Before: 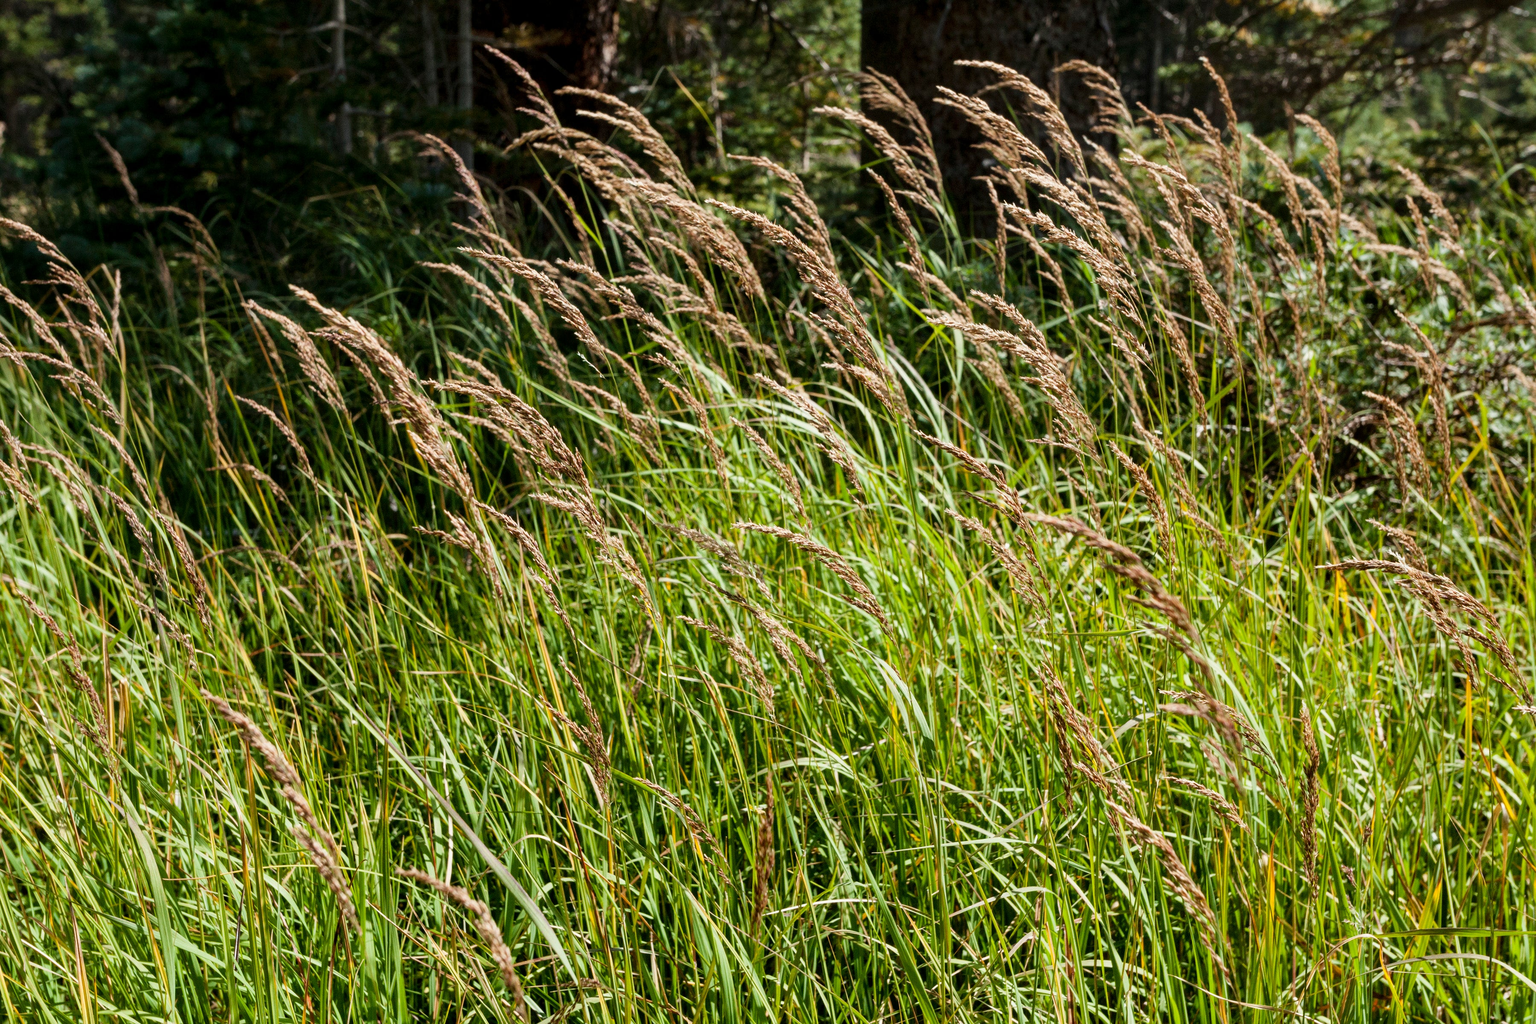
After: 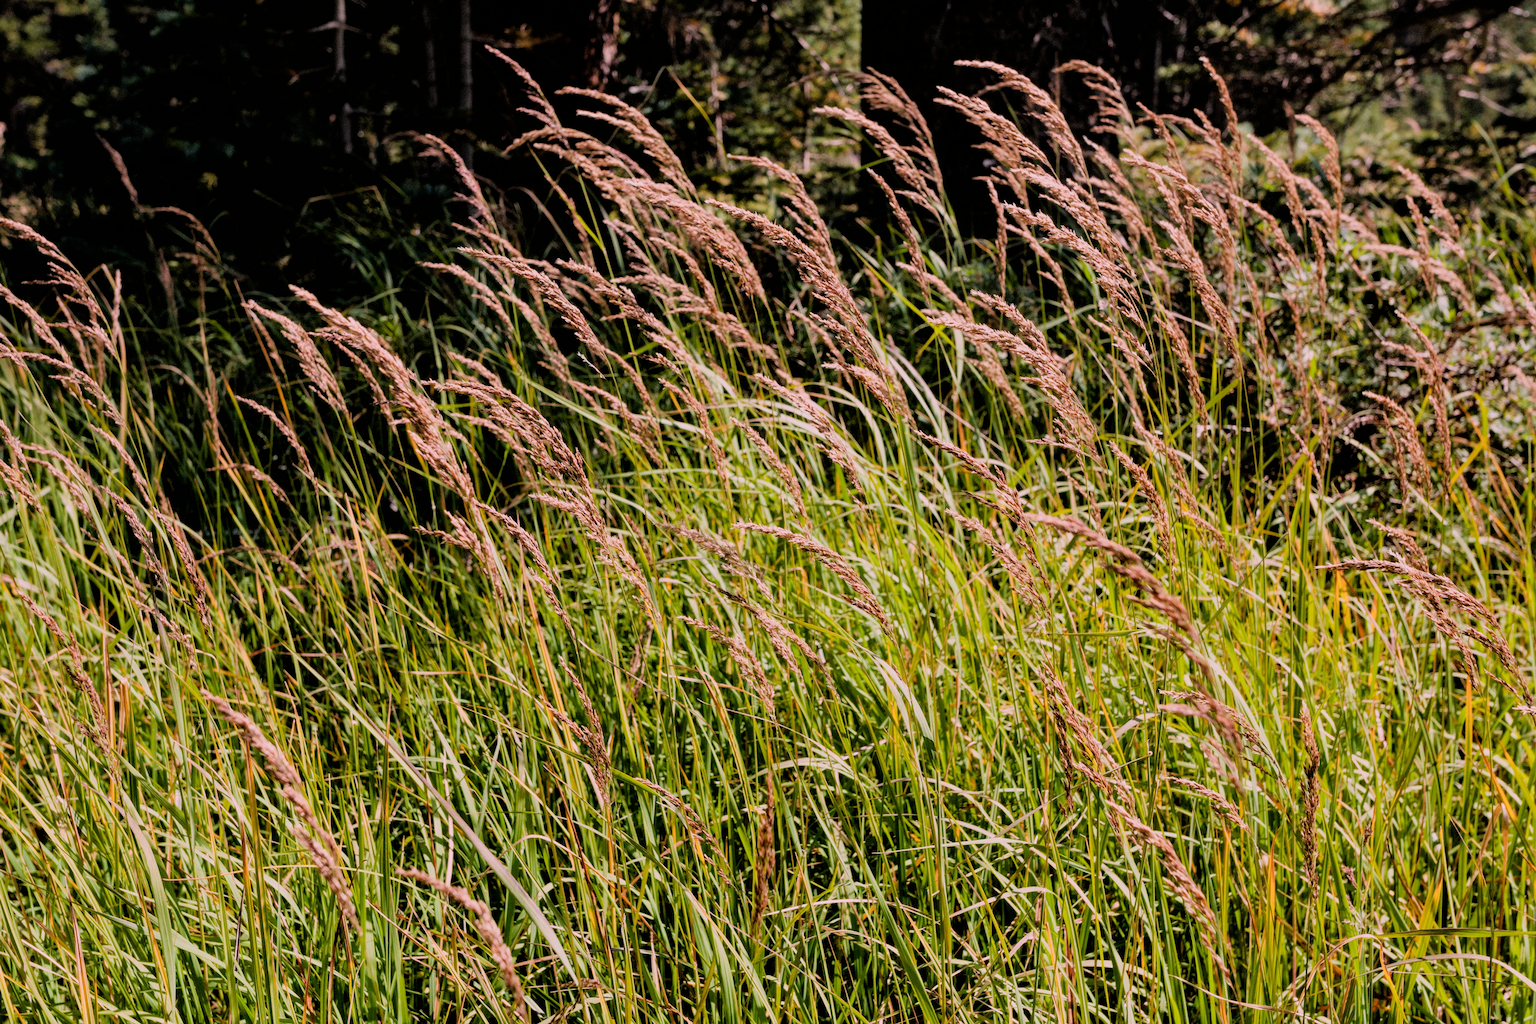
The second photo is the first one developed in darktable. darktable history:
filmic rgb: black relative exposure -4.88 EV, hardness 2.82
white balance: red 1.188, blue 1.11
